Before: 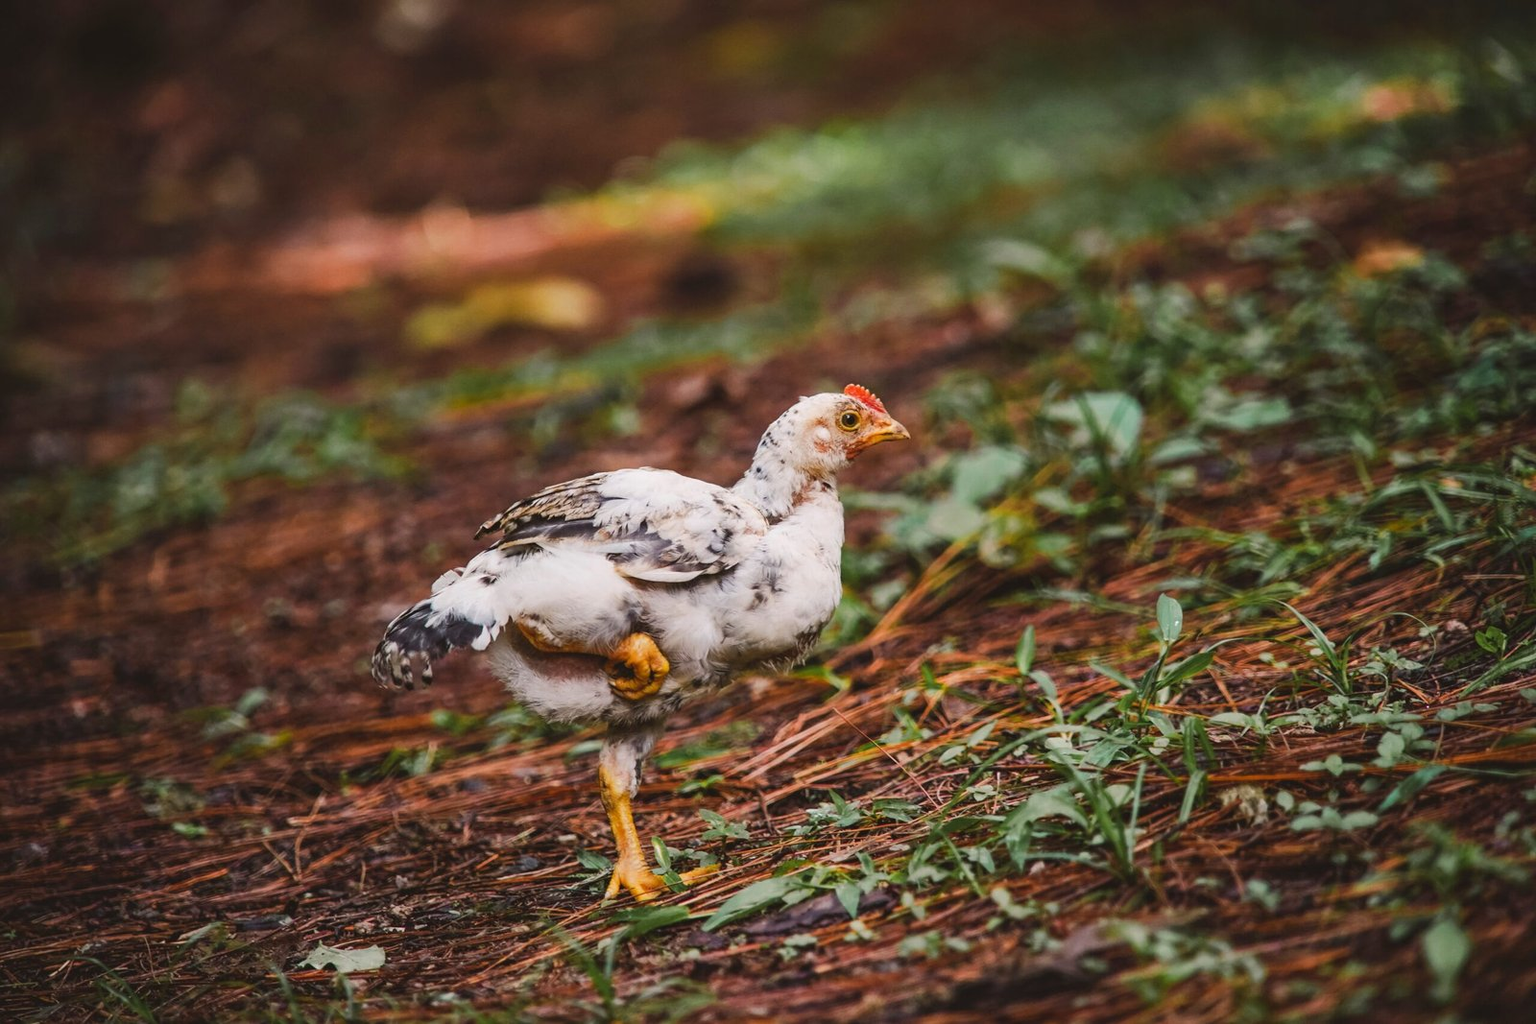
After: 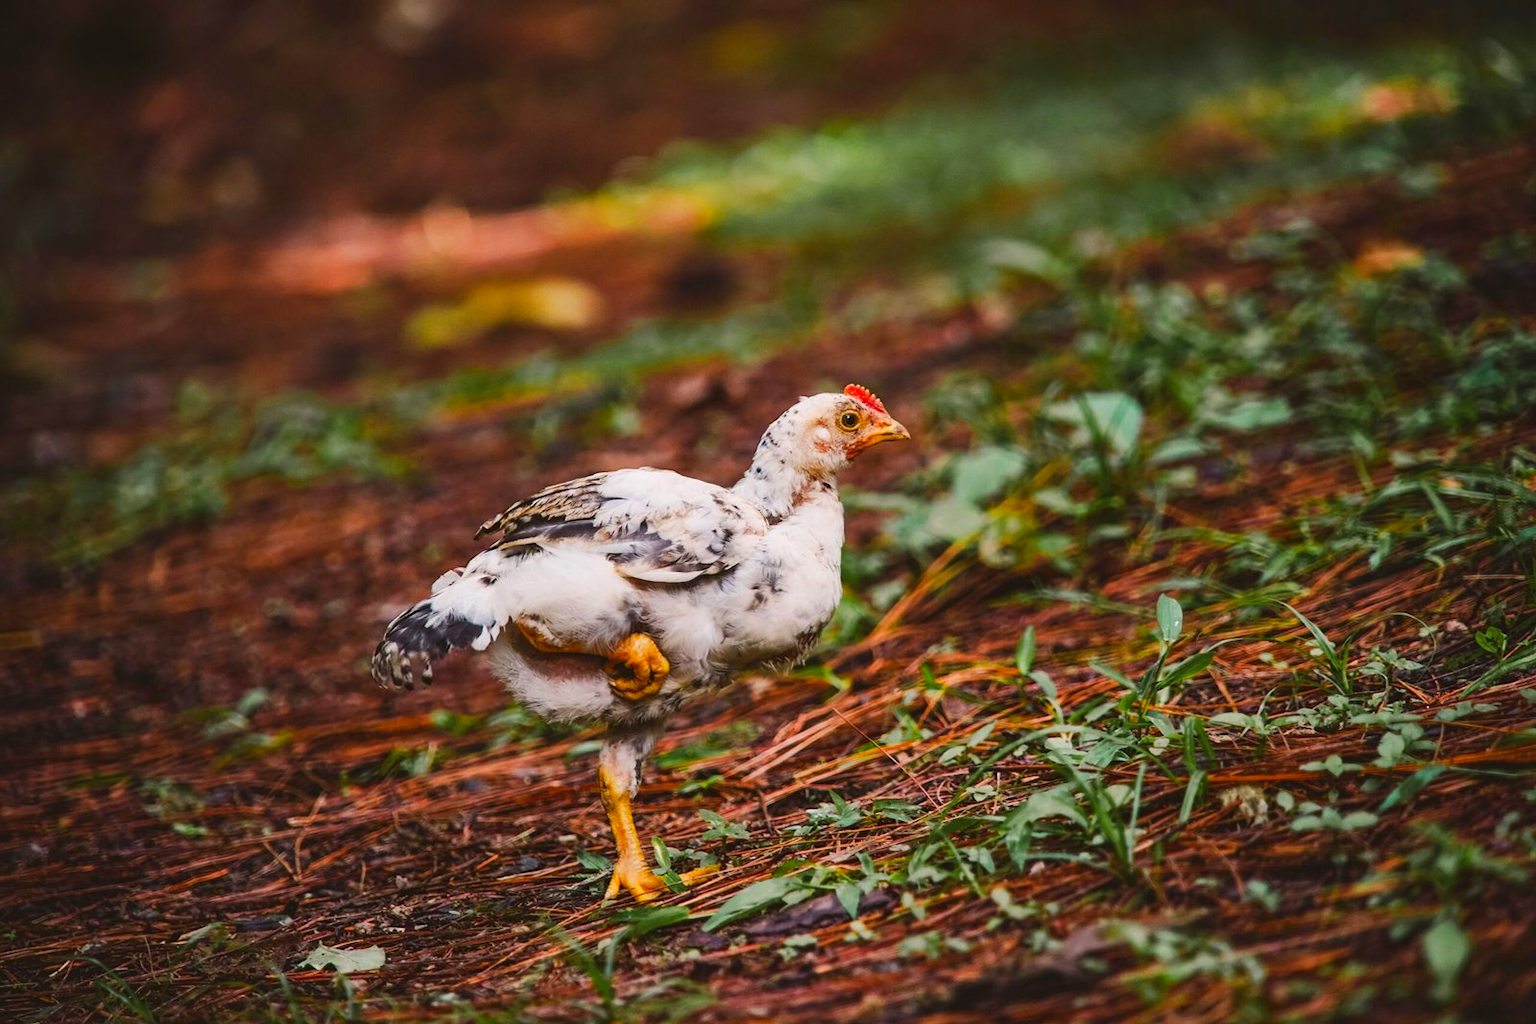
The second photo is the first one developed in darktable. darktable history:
contrast brightness saturation: contrast 0.09, saturation 0.28
